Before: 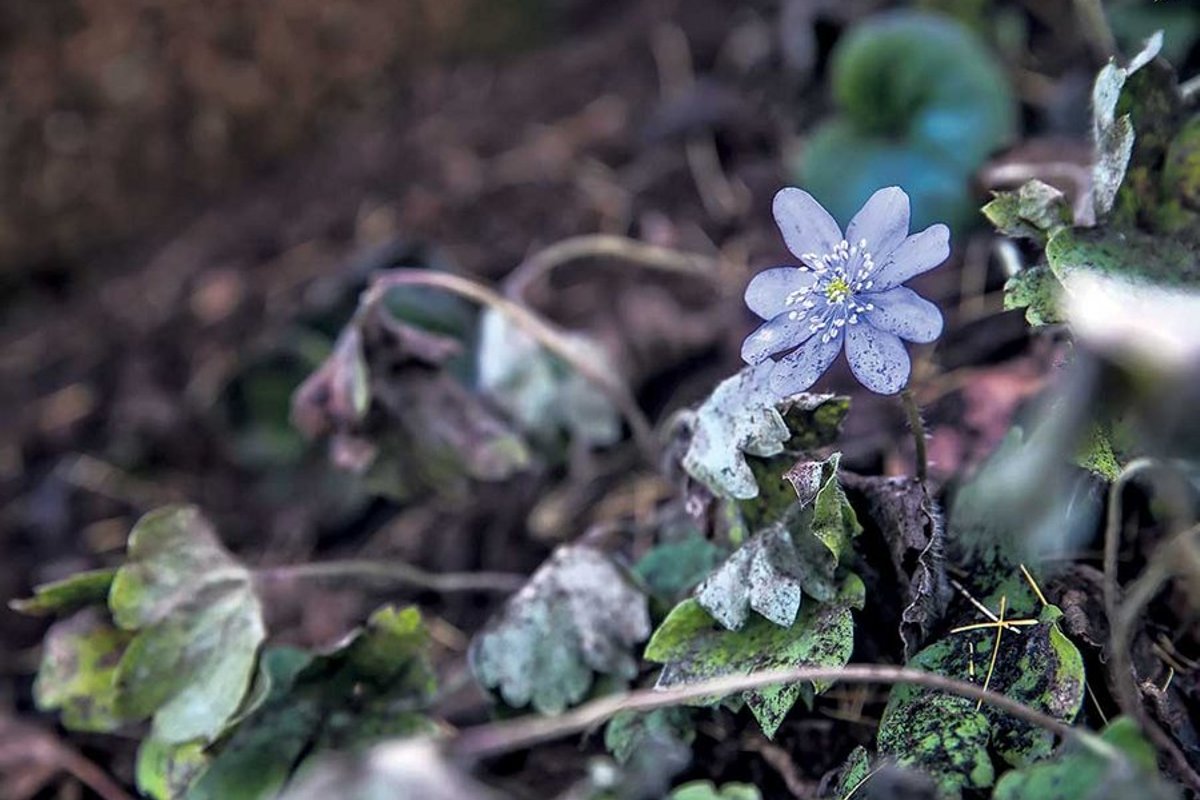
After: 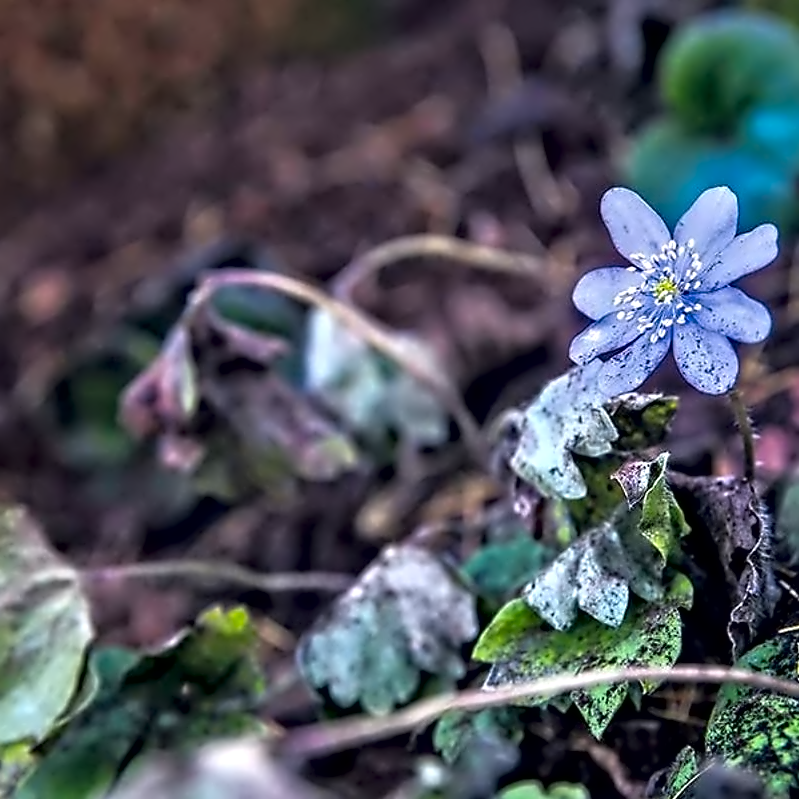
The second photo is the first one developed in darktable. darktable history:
crop and rotate: left 14.396%, right 18.967%
tone equalizer: edges refinement/feathering 500, mask exposure compensation -1.57 EV, preserve details no
contrast equalizer: octaves 7, y [[0.5, 0.542, 0.583, 0.625, 0.667, 0.708], [0.5 ×6], [0.5 ×6], [0, 0.033, 0.067, 0.1, 0.133, 0.167], [0, 0.05, 0.1, 0.15, 0.2, 0.25]]
contrast brightness saturation: saturation 0.507
